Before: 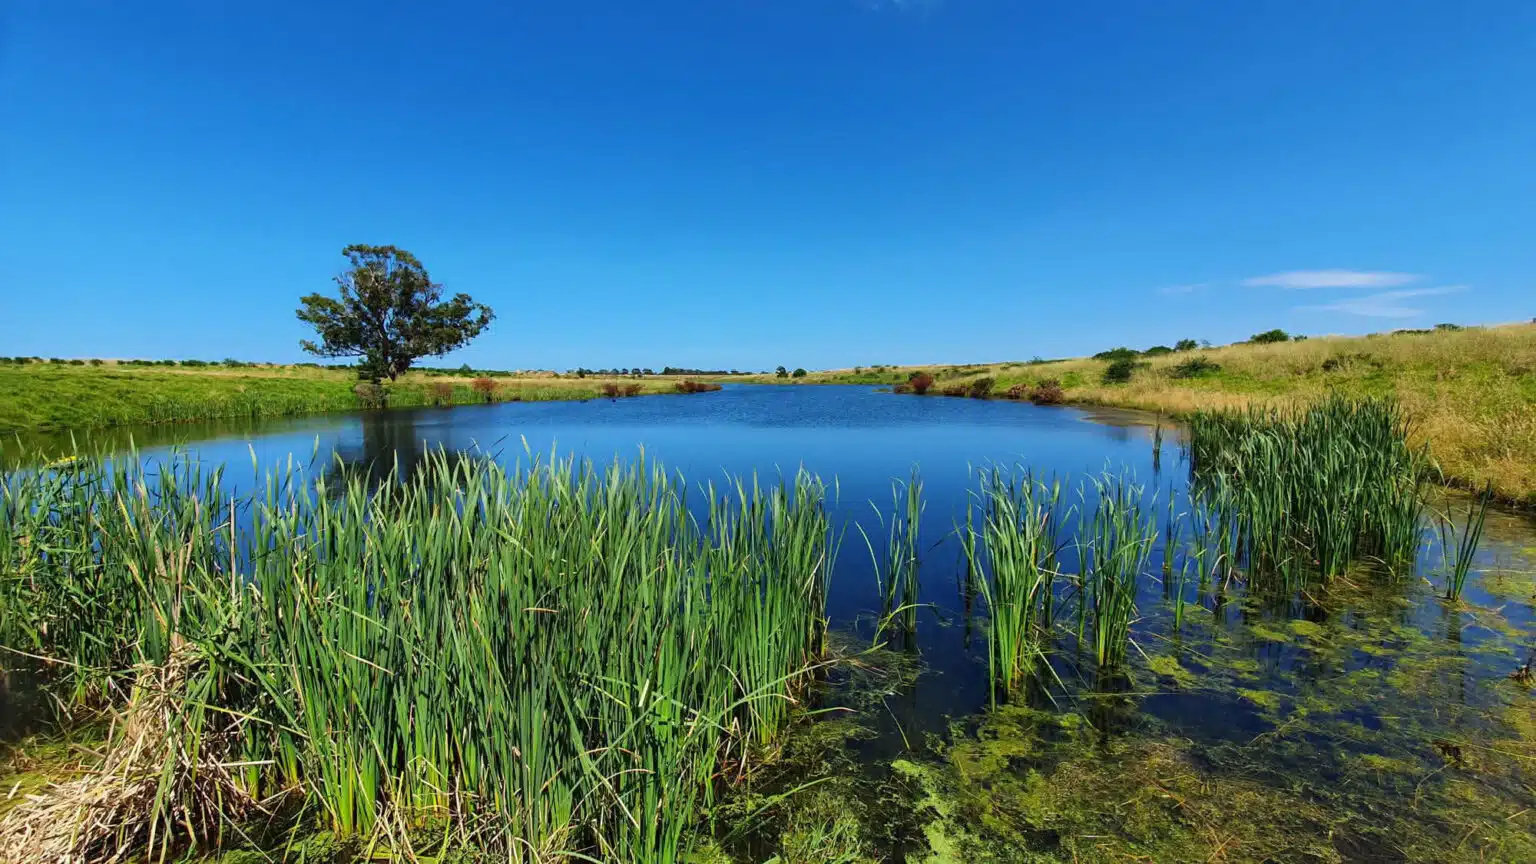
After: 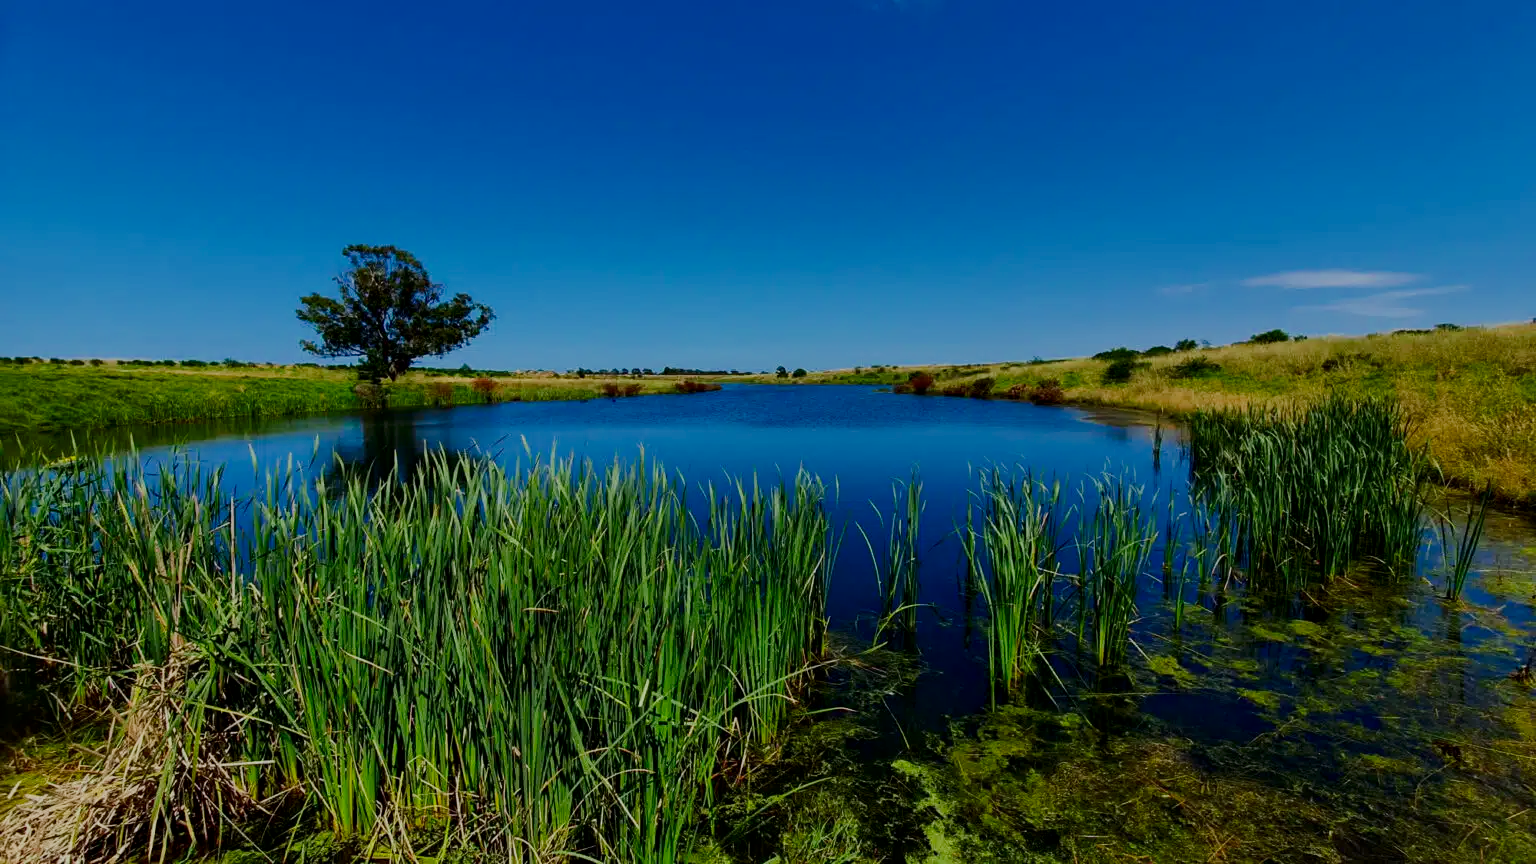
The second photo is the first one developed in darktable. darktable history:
filmic rgb: black relative exposure -7.65 EV, white relative exposure 4.56 EV, hardness 3.61
contrast brightness saturation: contrast 0.1, brightness -0.26, saturation 0.14
